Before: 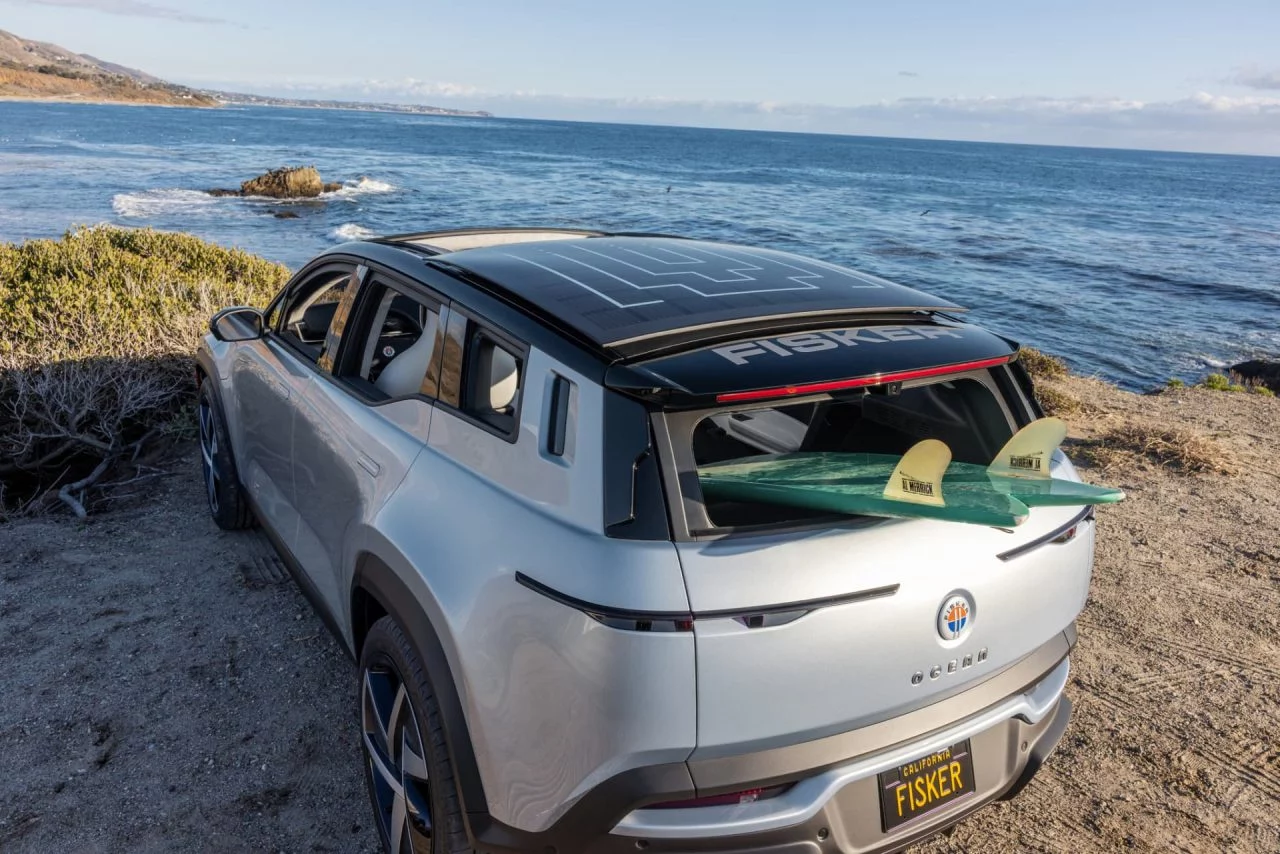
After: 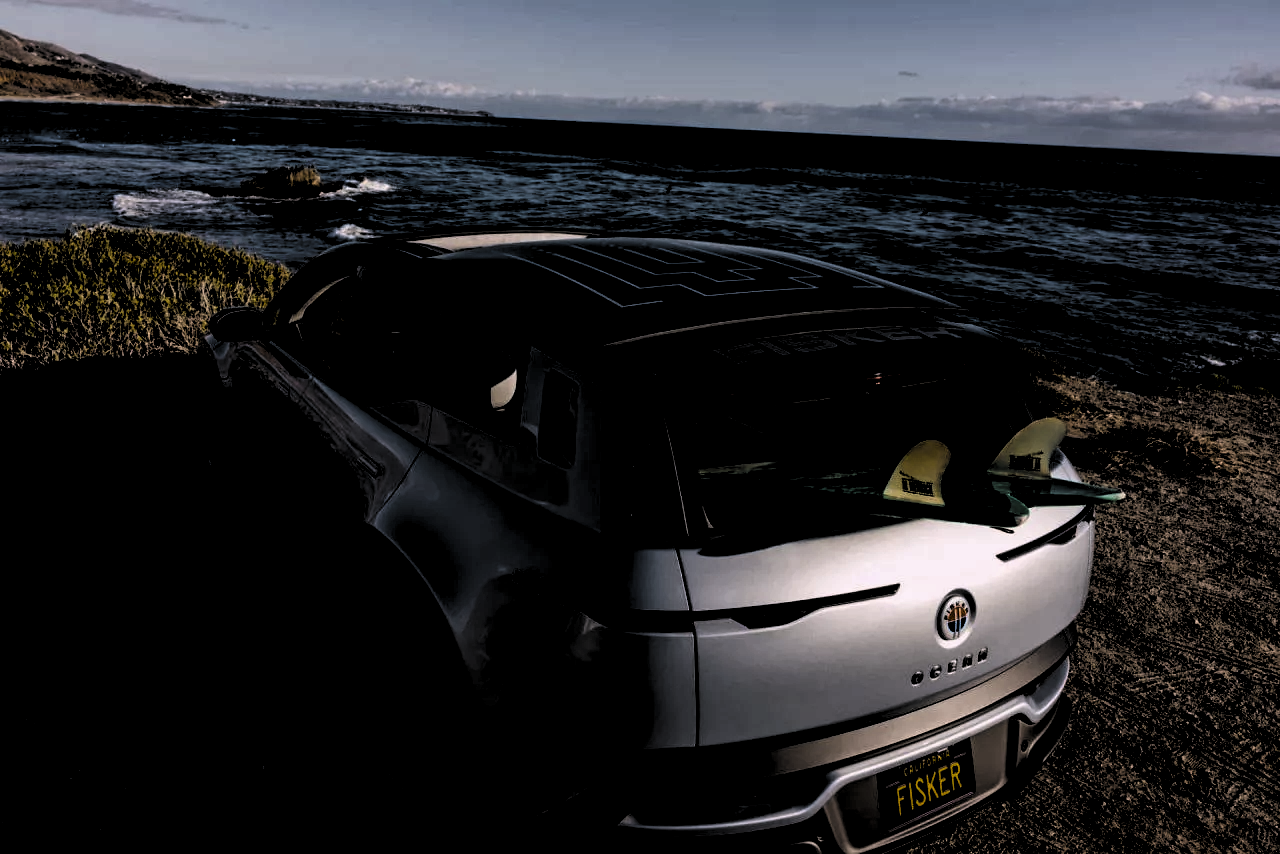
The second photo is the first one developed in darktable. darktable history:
levels: levels [0.514, 0.759, 1]
exposure: black level correction 0.056, exposure -0.039 EV, compensate highlight preservation false
color balance rgb: shadows lift › chroma 2%, shadows lift › hue 217.2°, power › chroma 0.25%, power › hue 60°, highlights gain › chroma 1.5%, highlights gain › hue 309.6°, global offset › luminance -0.5%, perceptual saturation grading › global saturation 15%, global vibrance 20%
